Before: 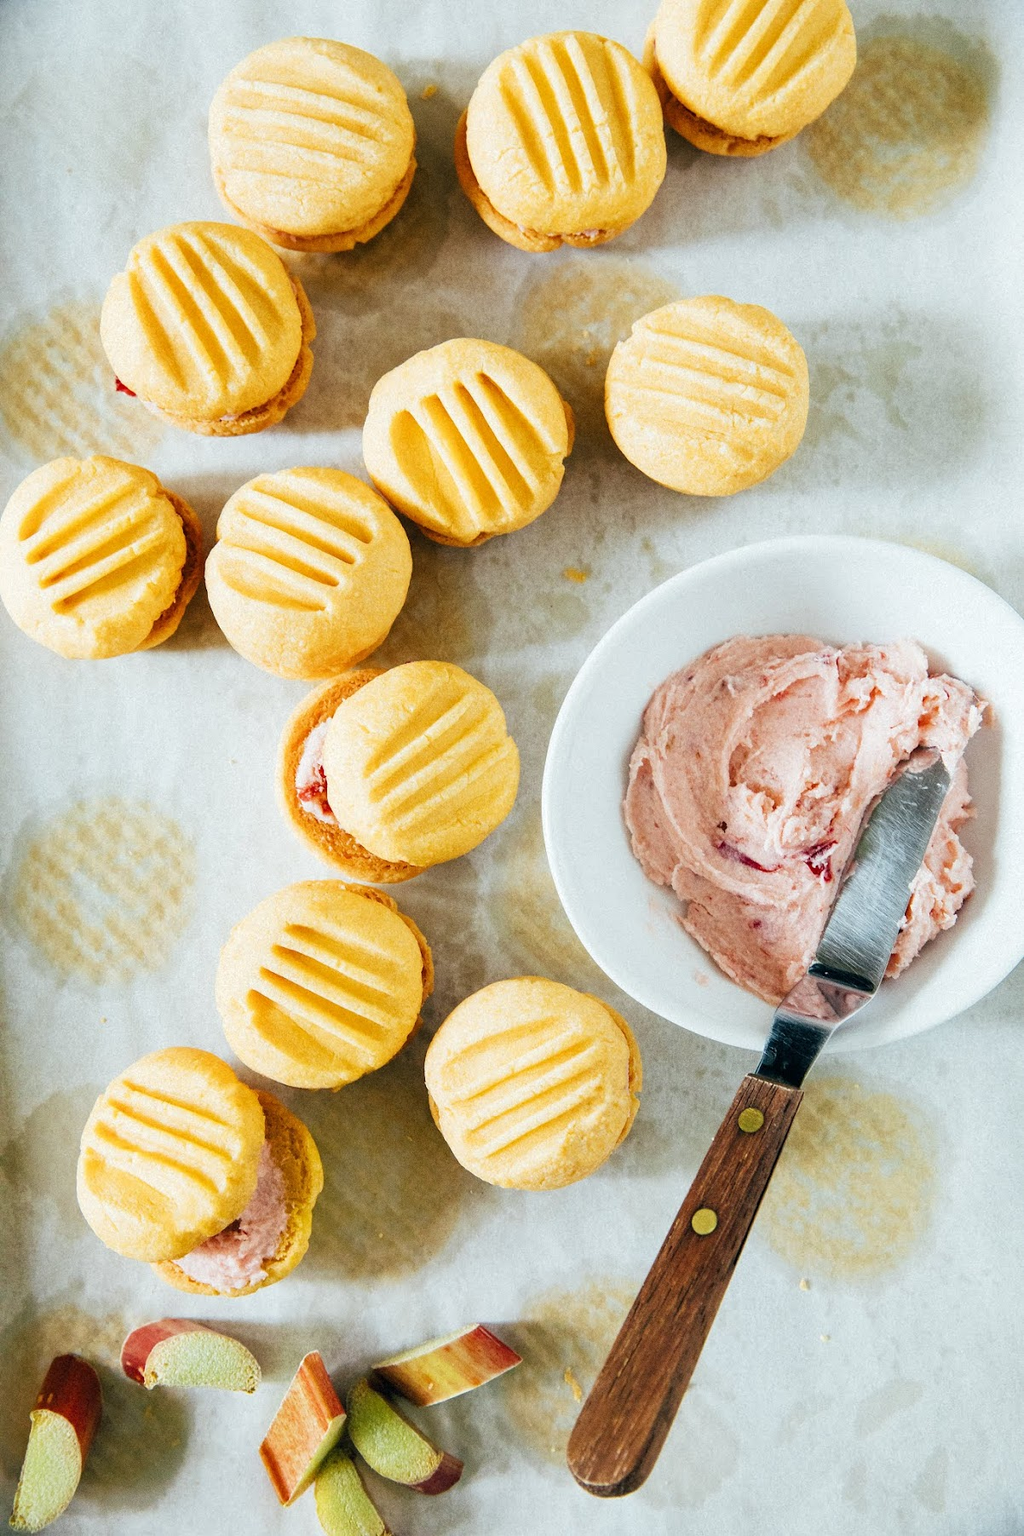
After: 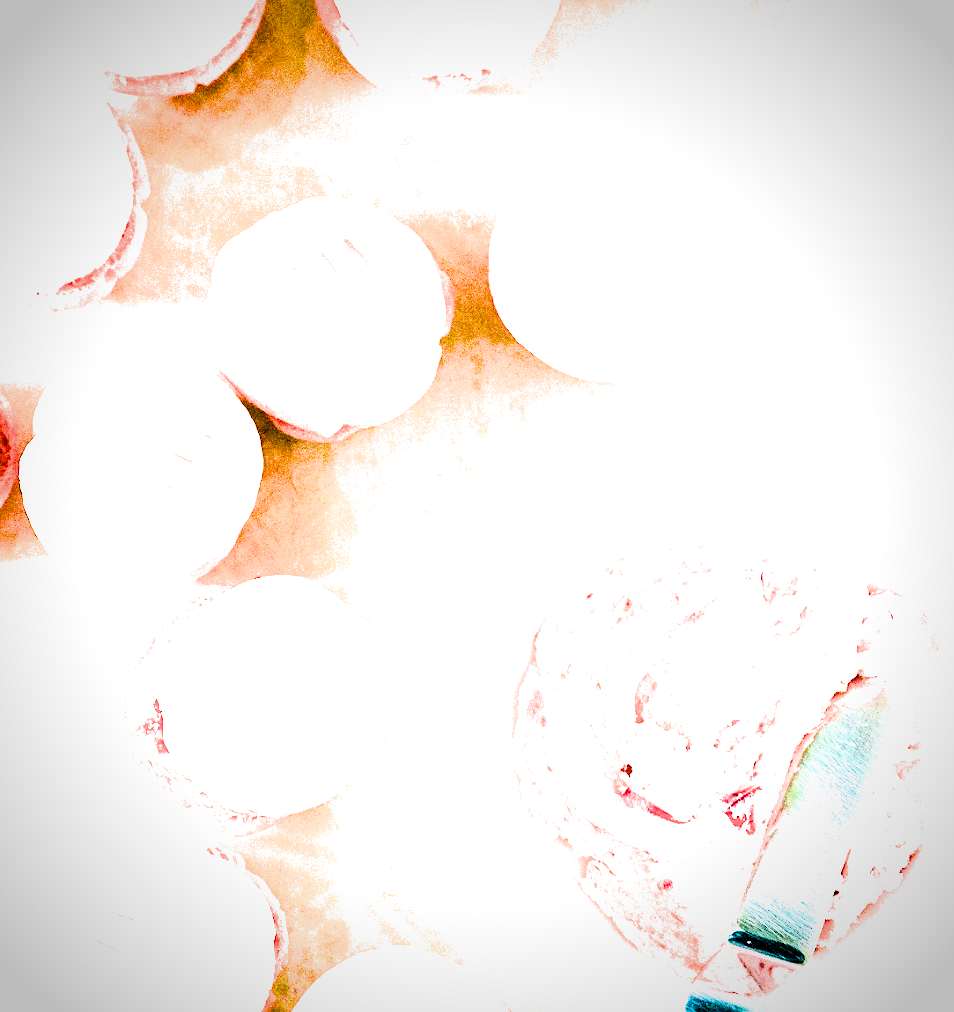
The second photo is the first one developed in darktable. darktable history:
crop: left 18.392%, top 11.1%, right 2.235%, bottom 32.743%
exposure: exposure 1.995 EV, compensate highlight preservation false
filmic rgb: black relative exposure -7.62 EV, white relative exposure 4.61 EV, target black luminance 0%, hardness 3.52, latitude 50.48%, contrast 1.034, highlights saturation mix 9.59%, shadows ↔ highlights balance -0.172%, iterations of high-quality reconstruction 0
vignetting: saturation 0.37
tone equalizer: -8 EV -0.732 EV, -7 EV -0.687 EV, -6 EV -0.602 EV, -5 EV -0.378 EV, -3 EV 0.378 EV, -2 EV 0.6 EV, -1 EV 0.694 EV, +0 EV 0.781 EV
sharpen: amount 0.204
color balance rgb: shadows lift › chroma 0.821%, shadows lift › hue 112.34°, power › hue 314.77°, highlights gain › luminance 15.069%, linear chroma grading › global chroma 9.15%, perceptual saturation grading › global saturation -0.093%, perceptual saturation grading › mid-tones 11.077%, perceptual brilliance grading › global brilliance -4.972%, perceptual brilliance grading › highlights 23.718%, perceptual brilliance grading › mid-tones 7.248%, perceptual brilliance grading › shadows -4.66%, global vibrance 34.385%
